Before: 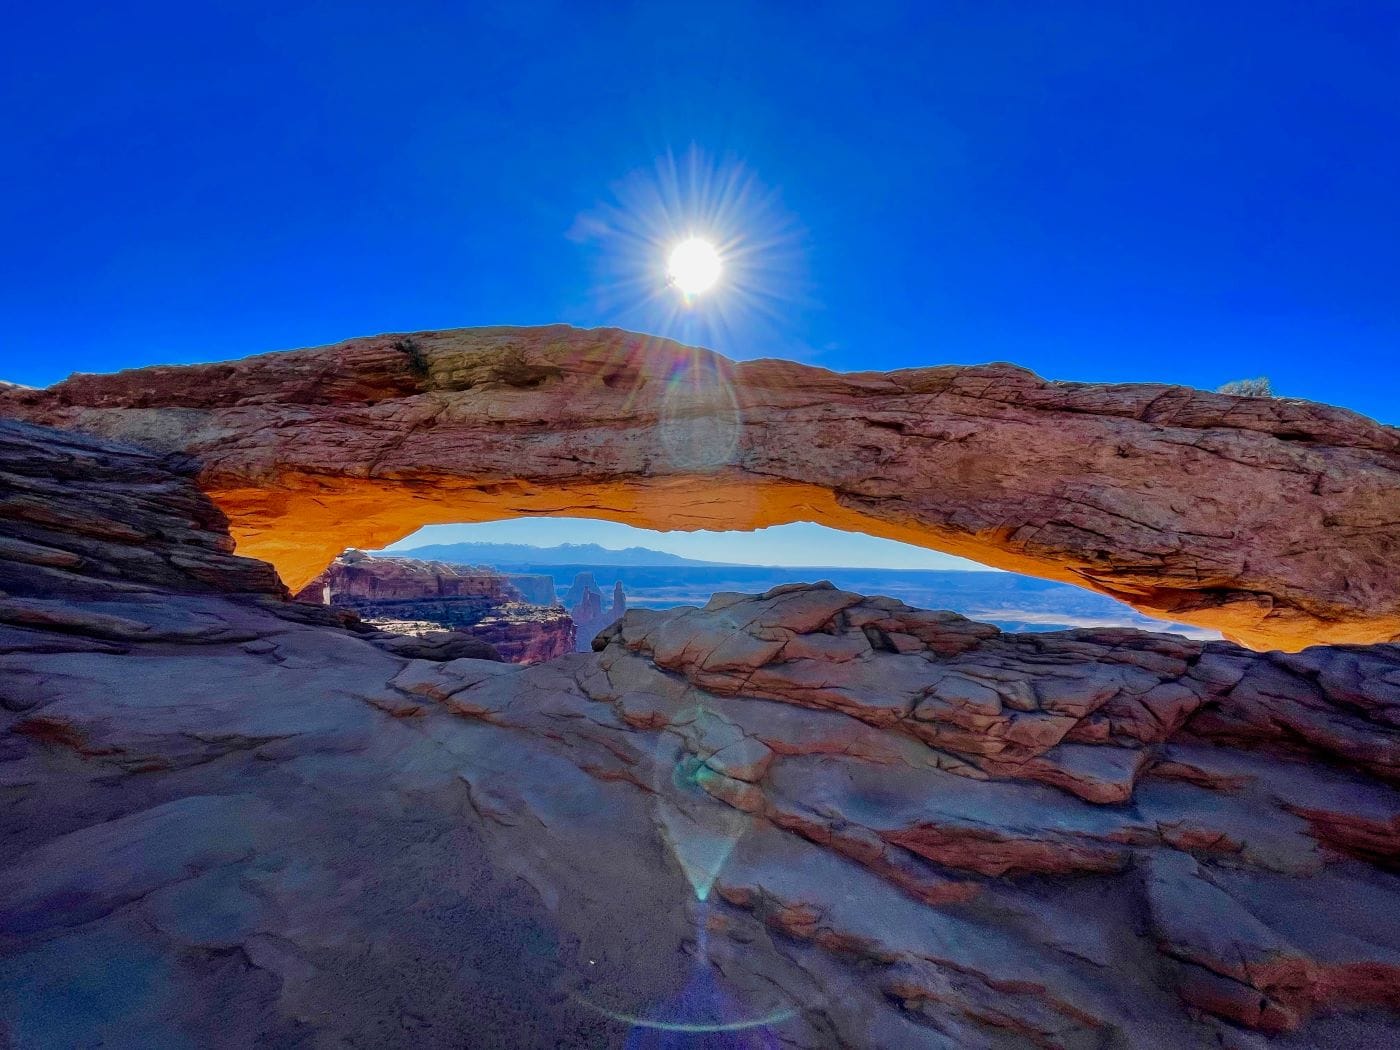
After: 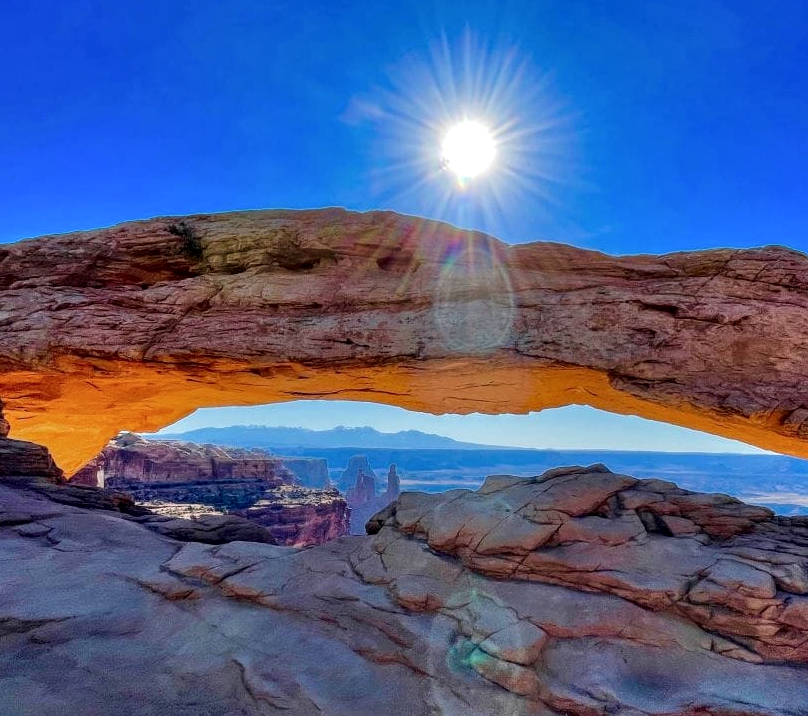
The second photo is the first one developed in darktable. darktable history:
local contrast: on, module defaults
crop: left 16.202%, top 11.208%, right 26.045%, bottom 20.557%
shadows and highlights: soften with gaussian
